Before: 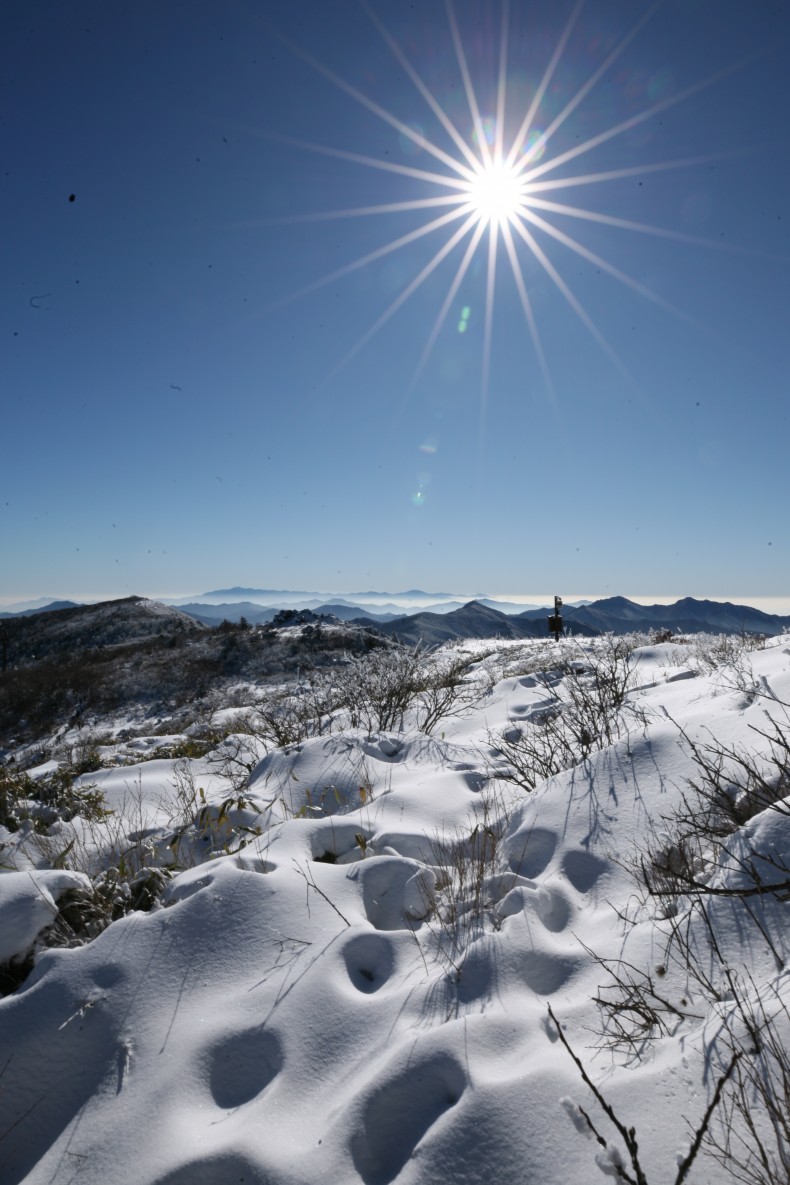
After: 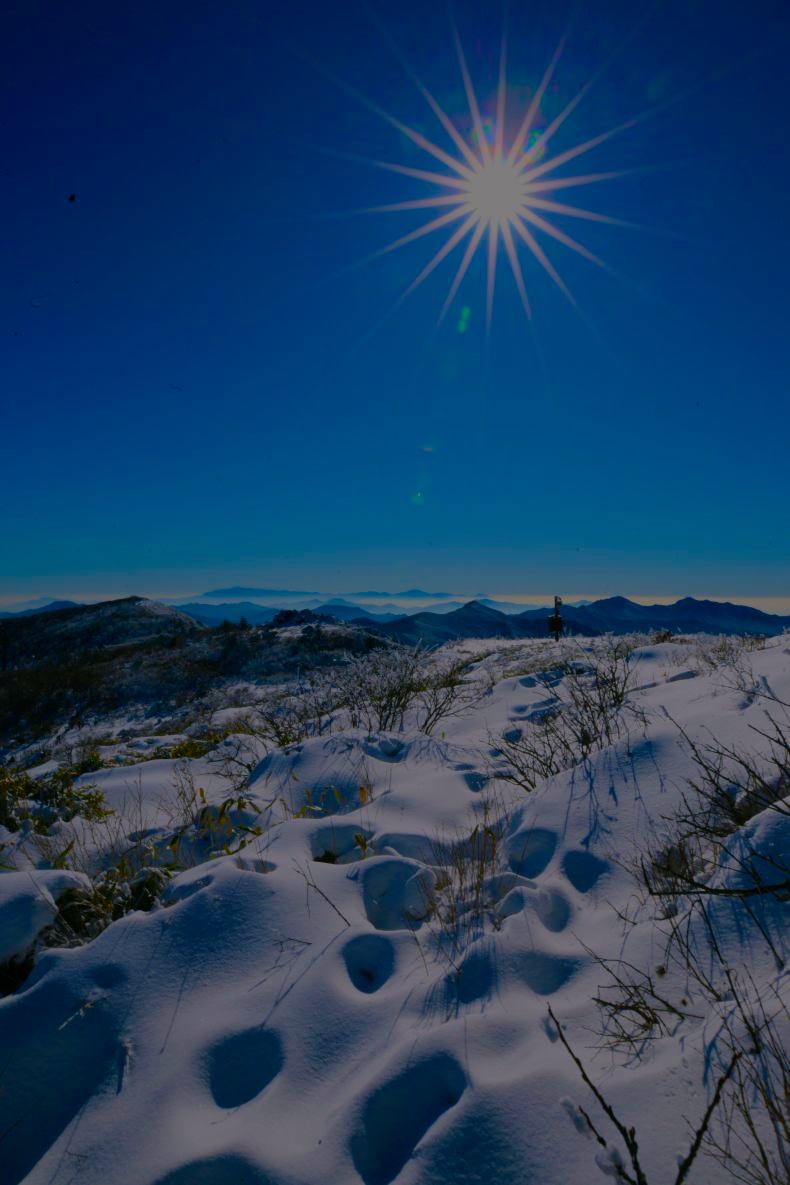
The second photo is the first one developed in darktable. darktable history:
velvia: strength 50.9%, mid-tones bias 0.503
color balance rgb: shadows lift › chroma 2.037%, shadows lift › hue 187.31°, power › hue 312.55°, highlights gain › chroma 0.238%, highlights gain › hue 331.91°, linear chroma grading › global chroma 12.843%, perceptual saturation grading › global saturation 30.608%, perceptual brilliance grading › global brilliance -47.637%, global vibrance 50.473%
